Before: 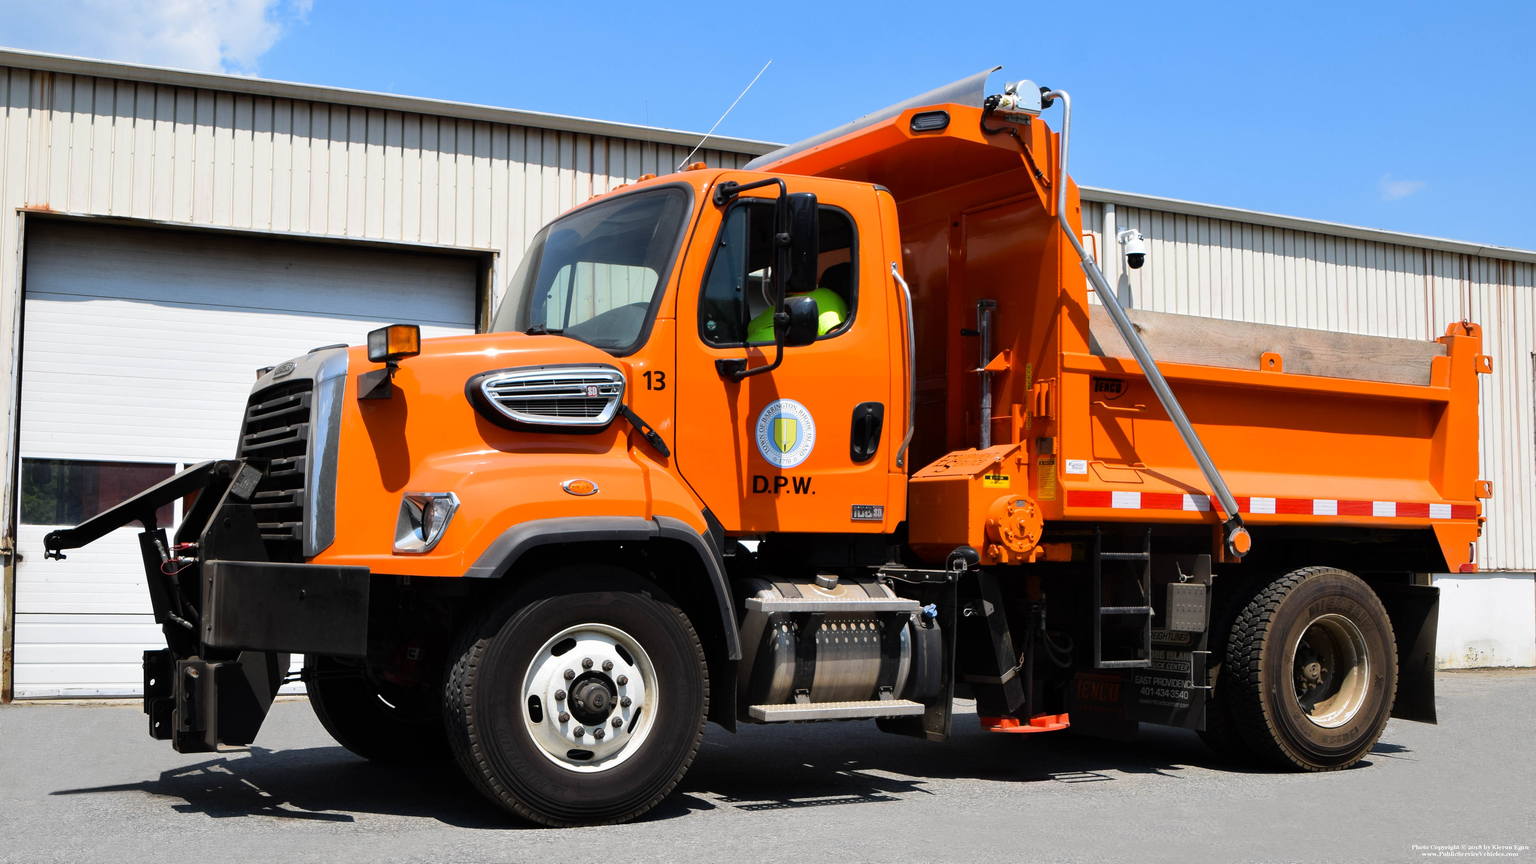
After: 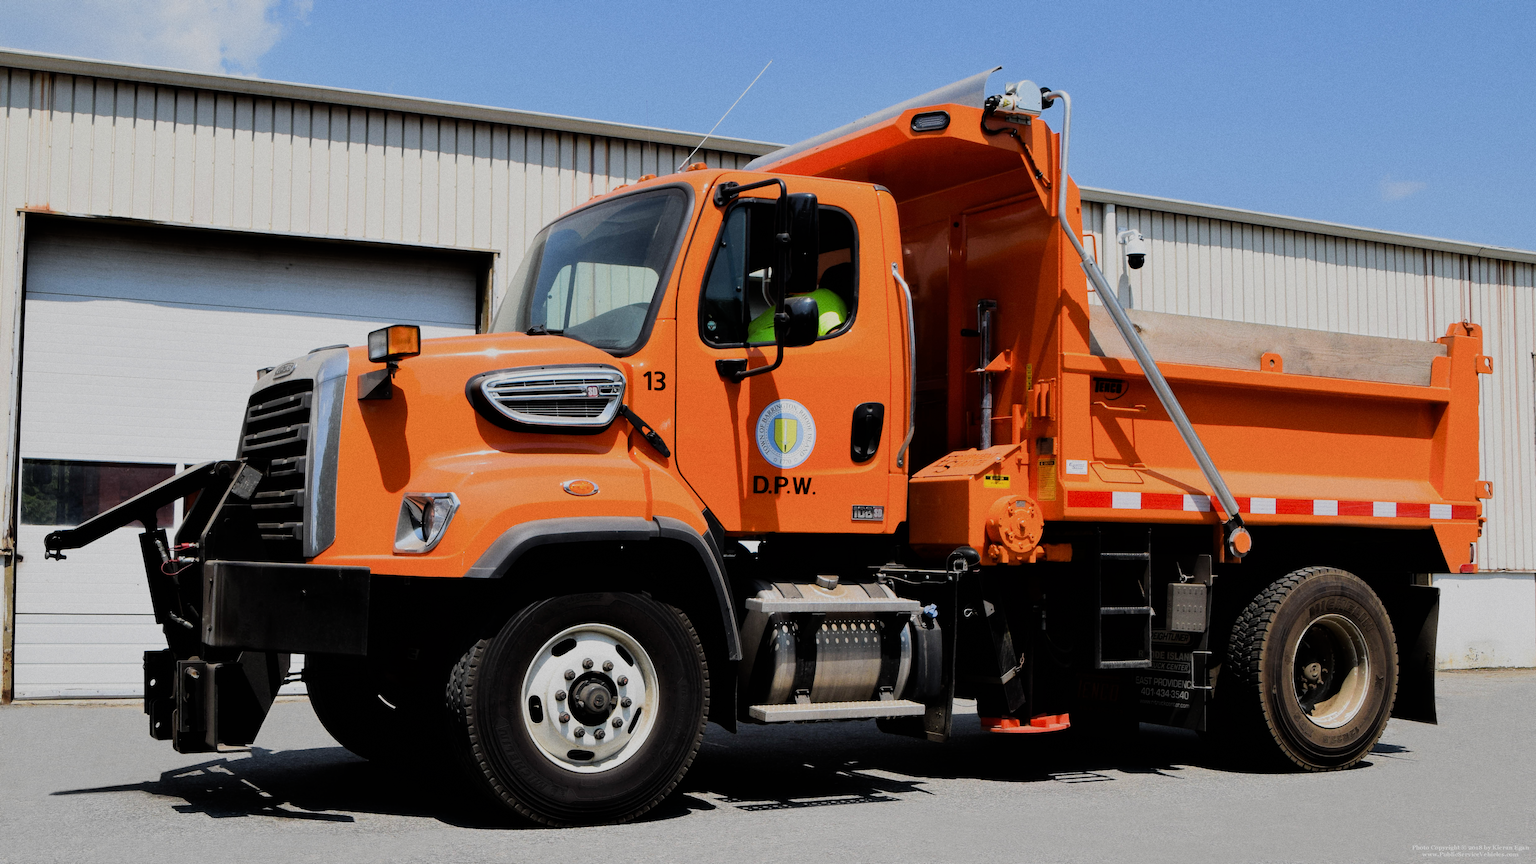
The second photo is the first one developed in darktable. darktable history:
filmic rgb: black relative exposure -7.15 EV, white relative exposure 5.36 EV, hardness 3.02
grain: coarseness 3.21 ISO
